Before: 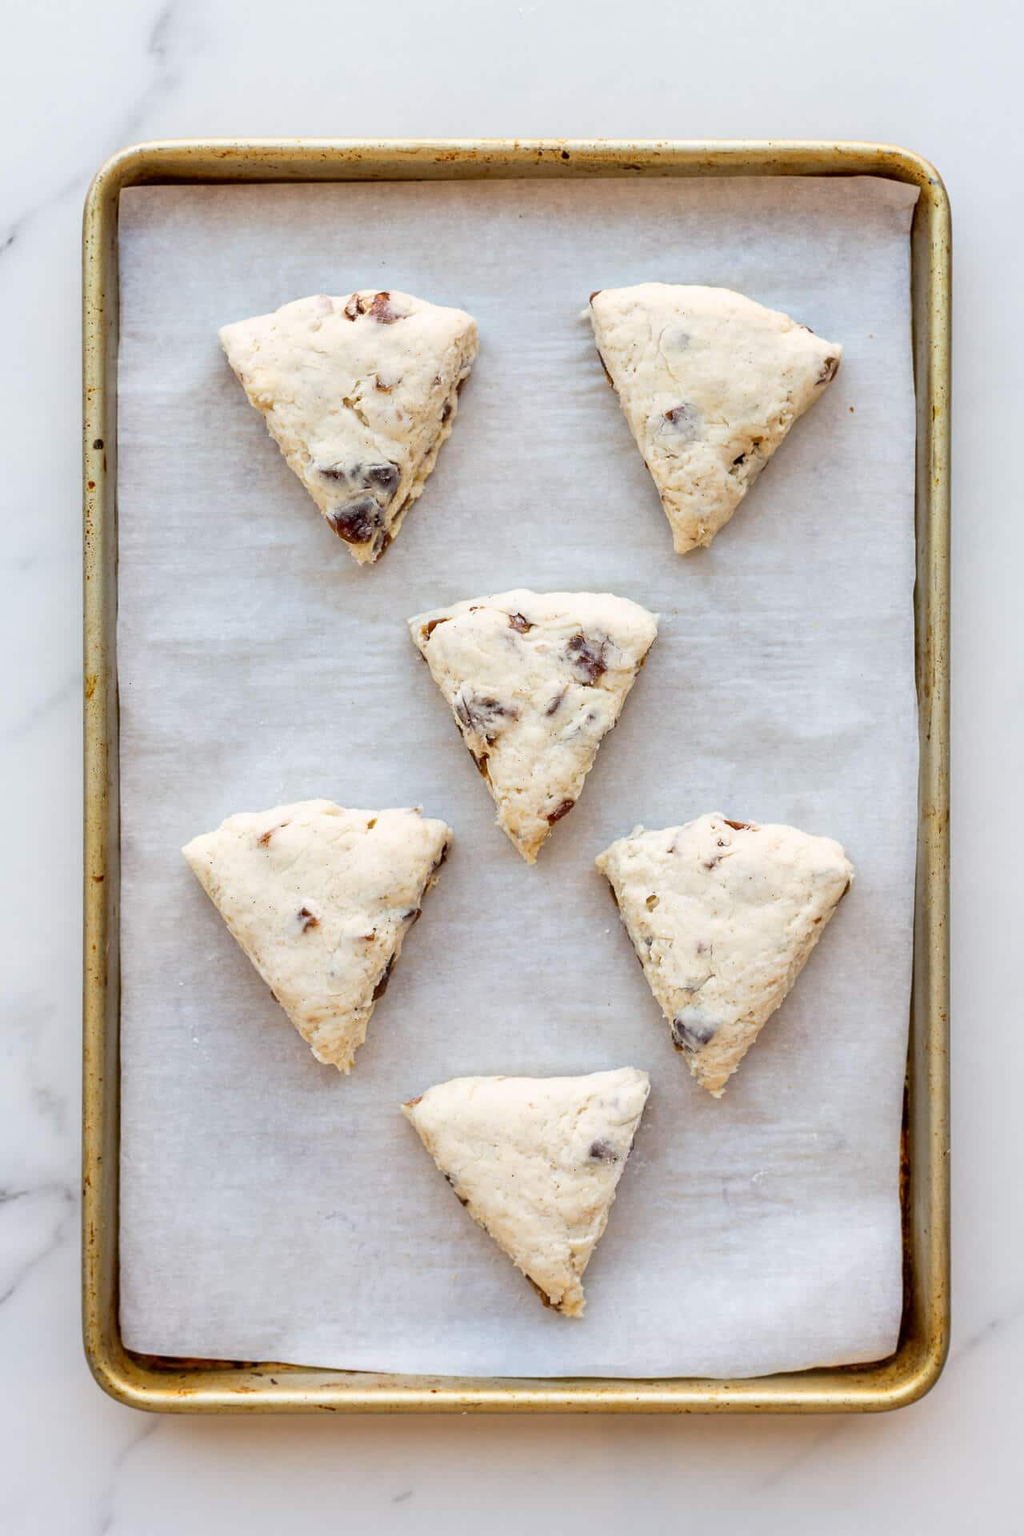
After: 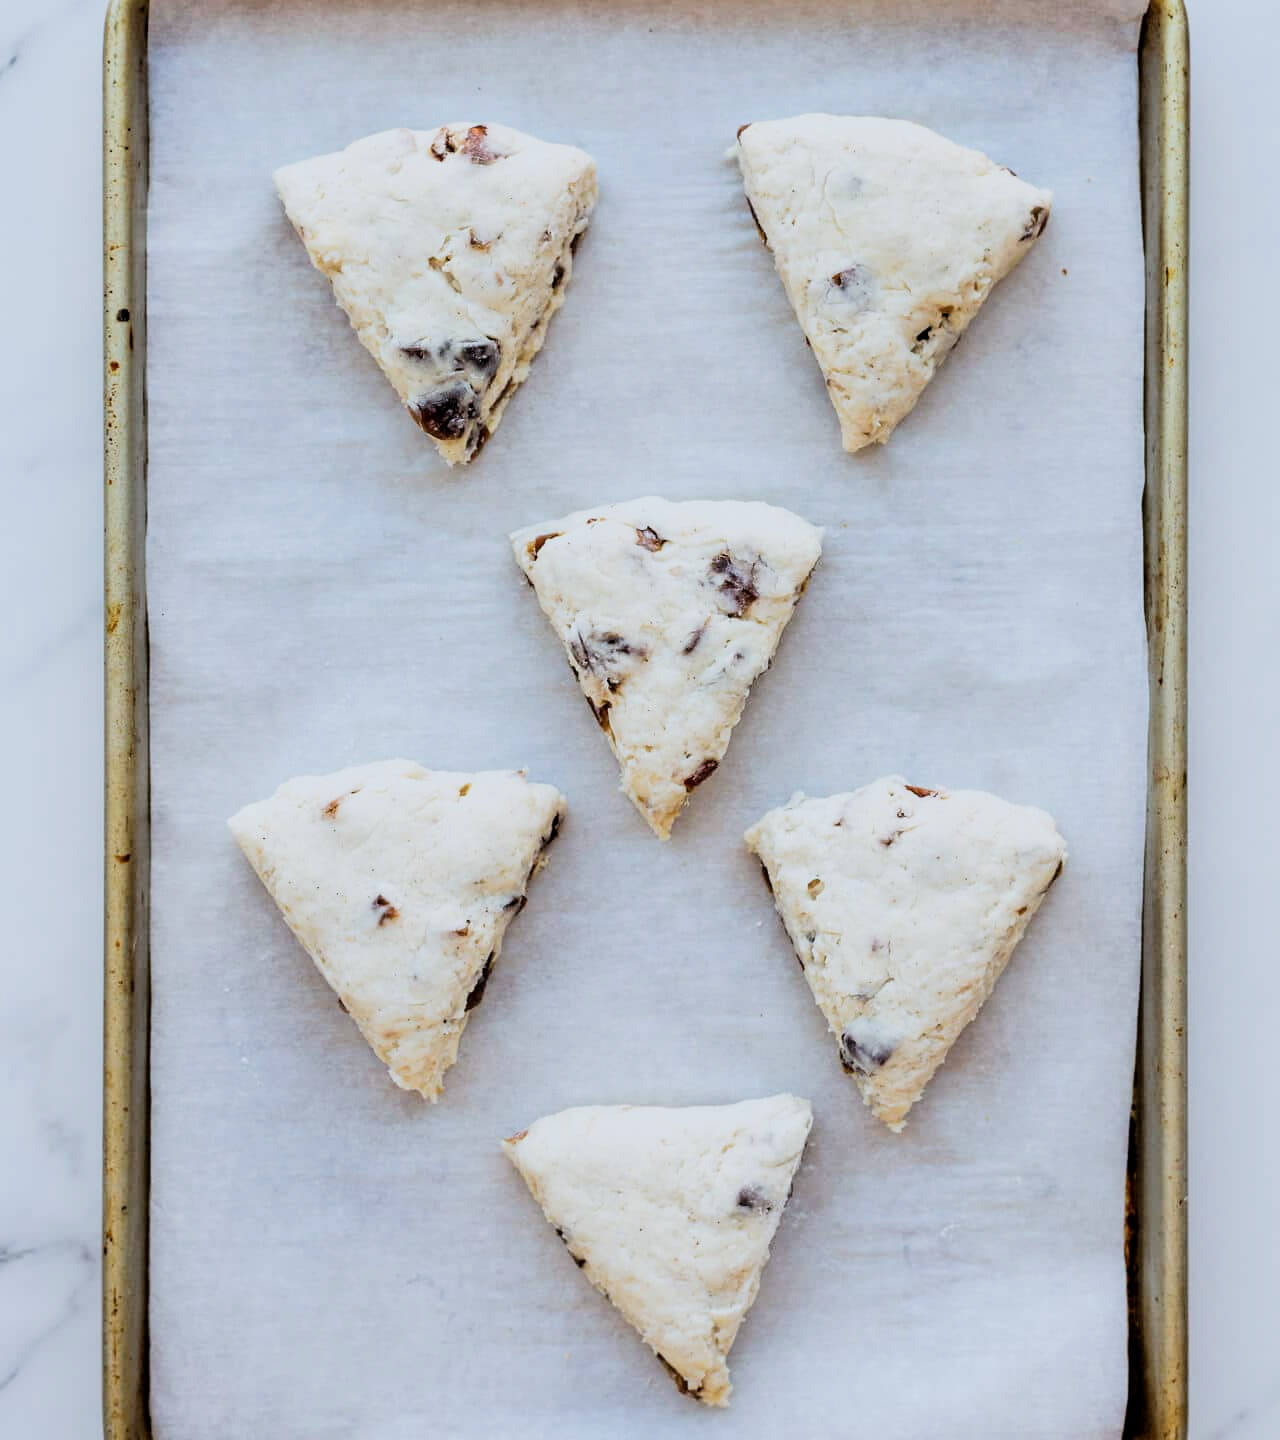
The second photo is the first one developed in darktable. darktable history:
color calibration: illuminant custom, x 0.368, y 0.373, temperature 4330.32 K
crop and rotate: top 12.5%, bottom 12.5%
filmic rgb: black relative exposure -5 EV, hardness 2.88, contrast 1.3, highlights saturation mix -30%
